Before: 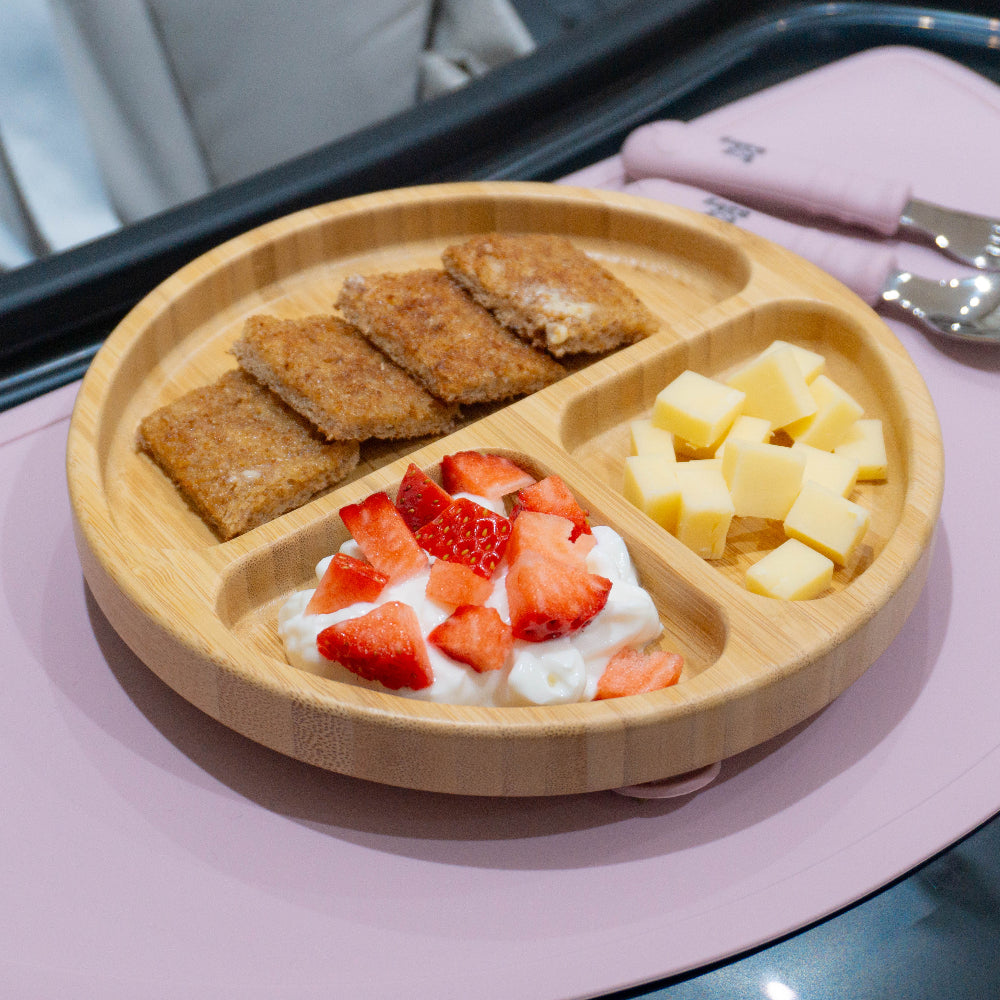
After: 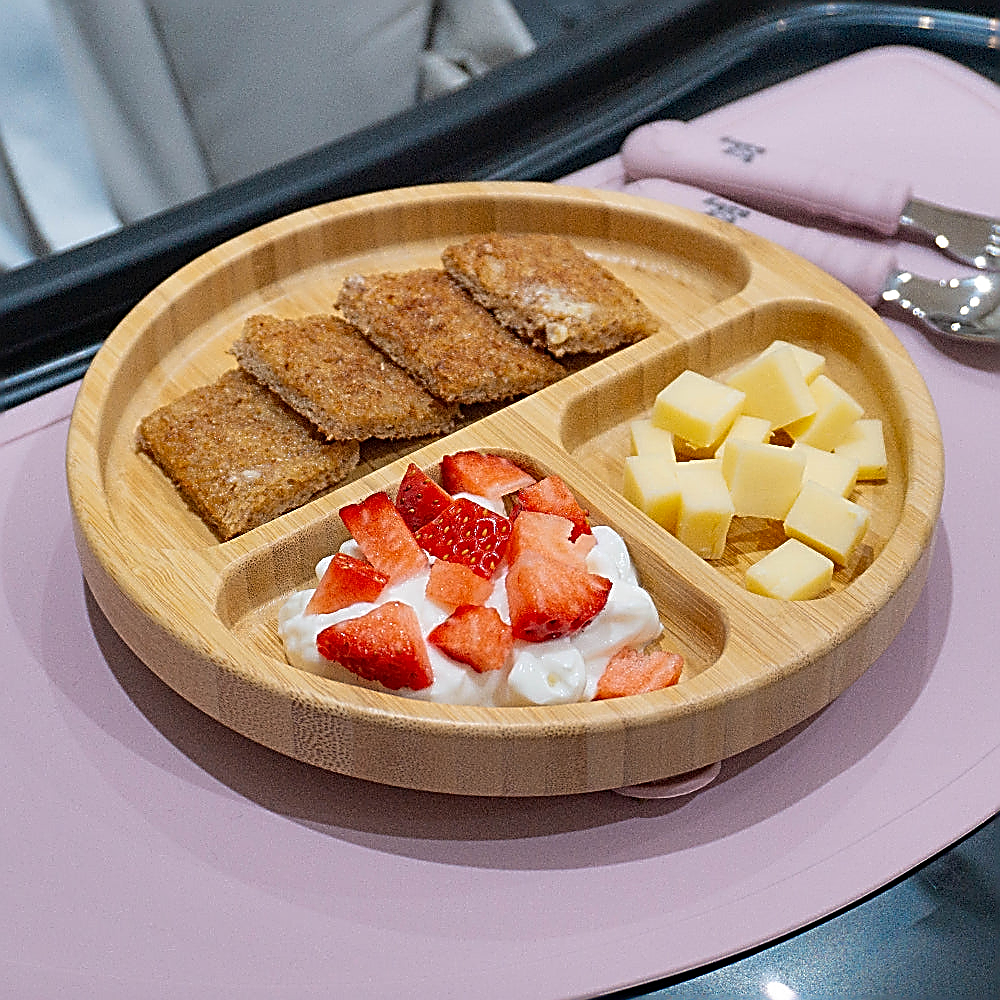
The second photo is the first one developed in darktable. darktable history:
shadows and highlights: shadows 33.8, highlights -47.47, compress 49.96%, soften with gaussian
sharpen: amount 1.995
